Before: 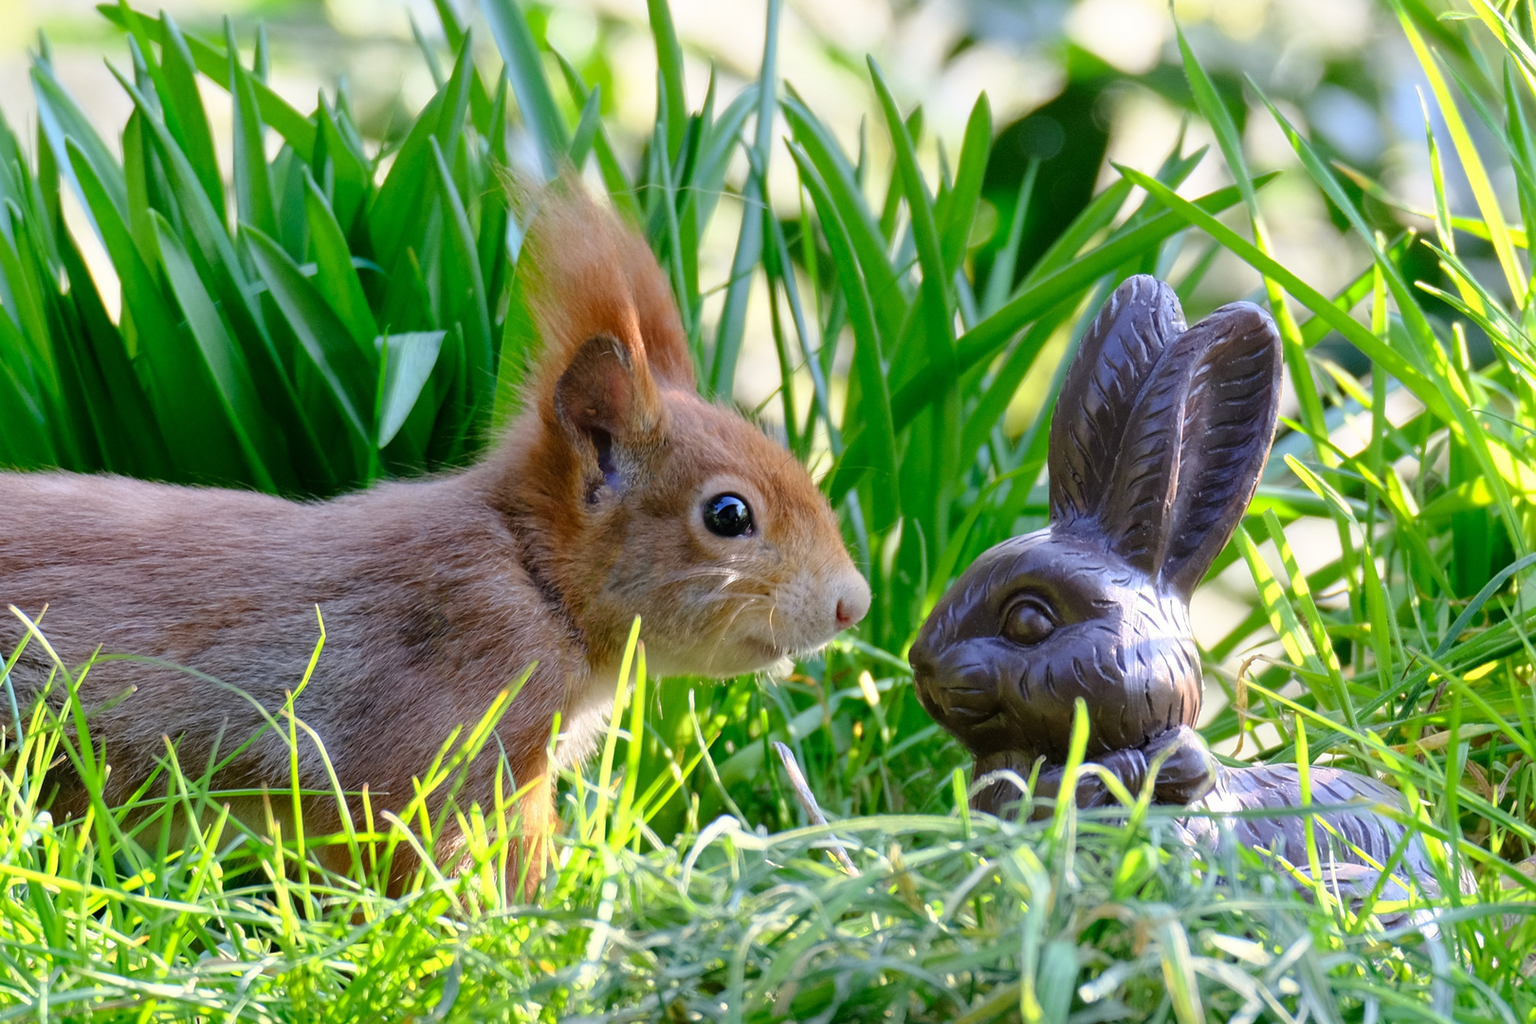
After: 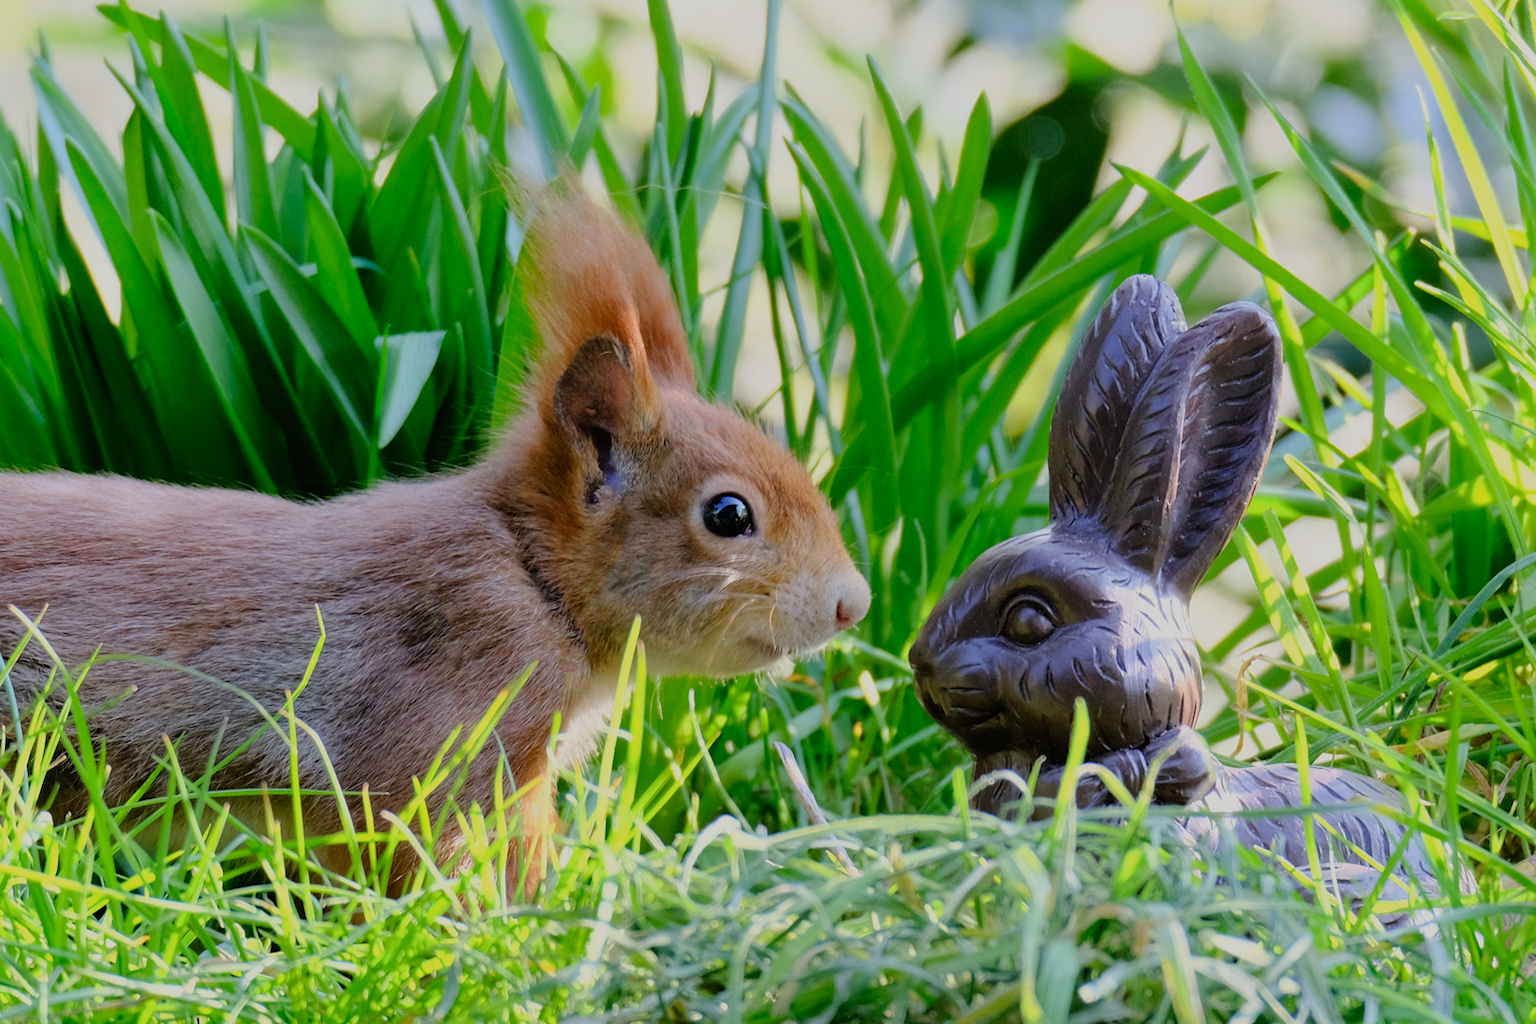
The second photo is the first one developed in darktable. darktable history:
filmic rgb: black relative exposure -7.65 EV, white relative exposure 4.56 EV, hardness 3.61, iterations of high-quality reconstruction 10
contrast brightness saturation: contrast -0.018, brightness -0.009, saturation 0.04
